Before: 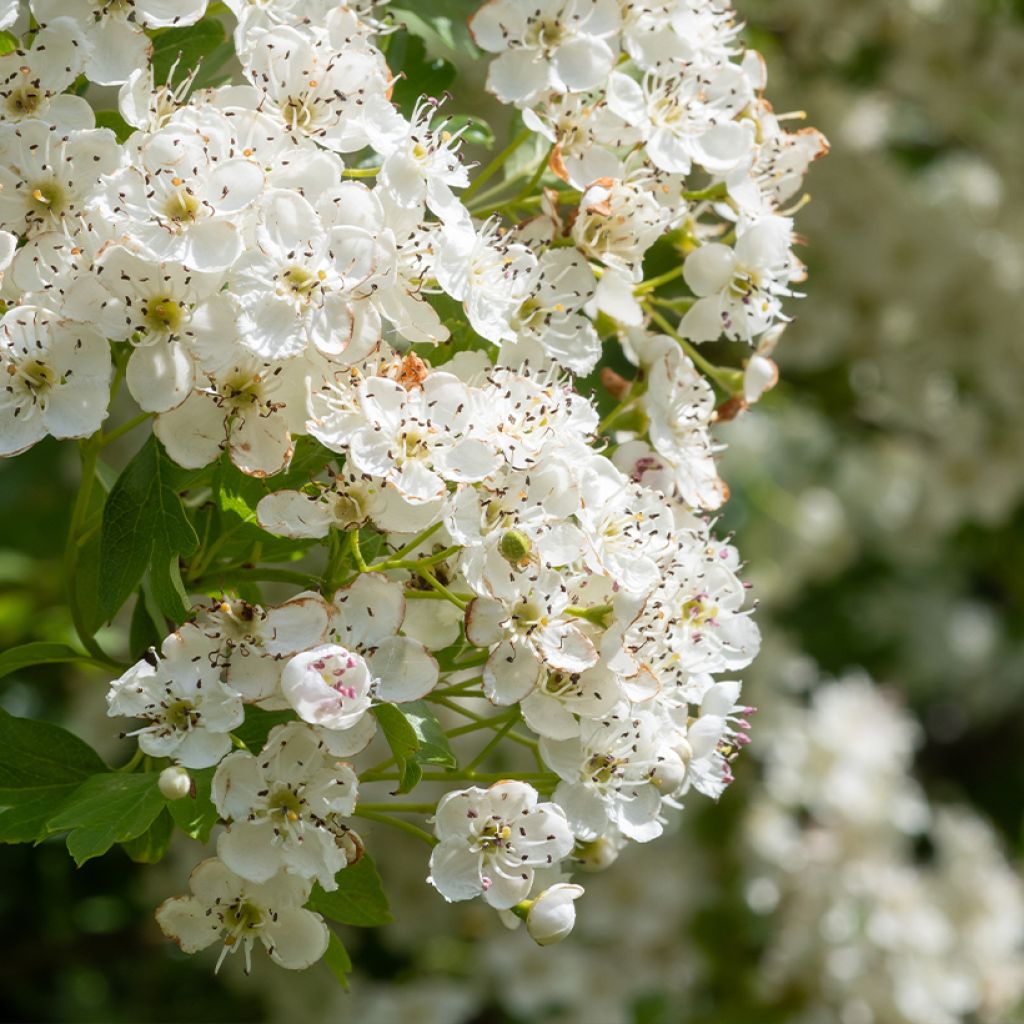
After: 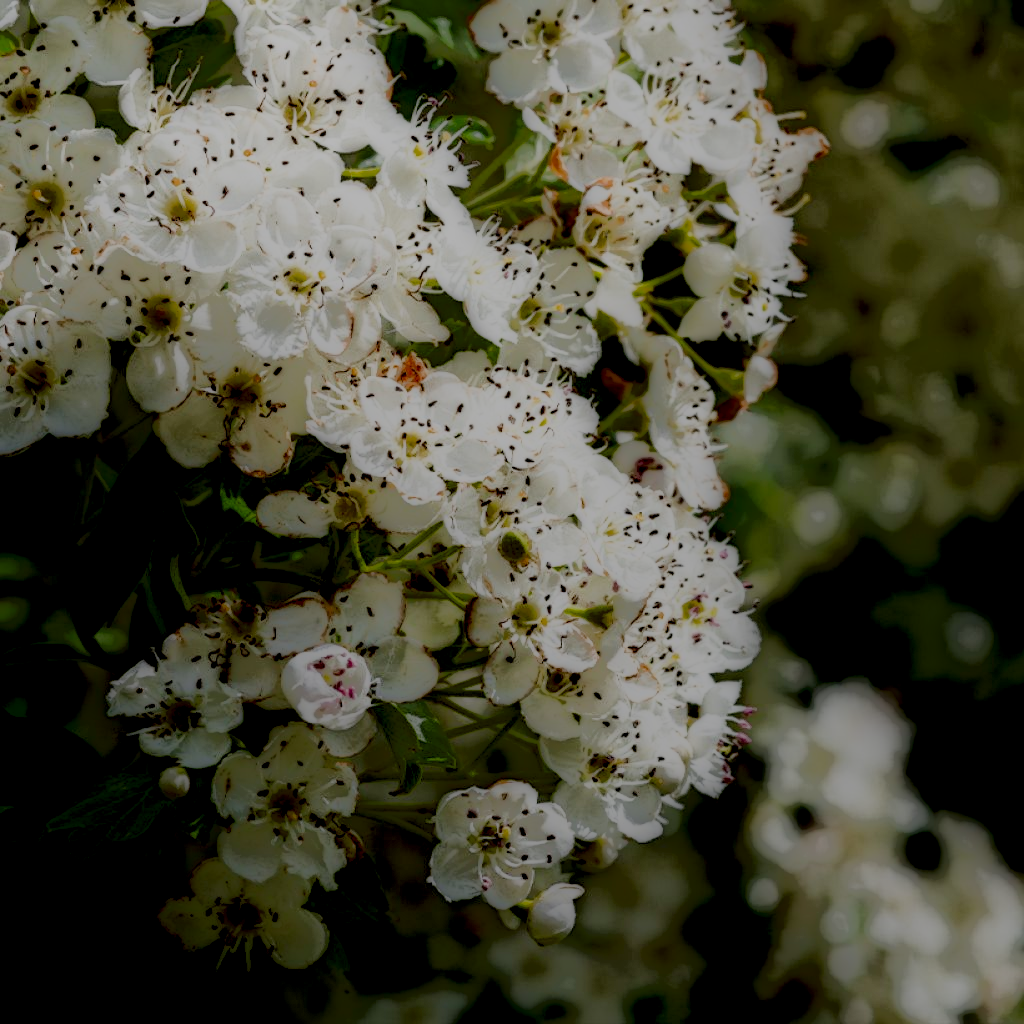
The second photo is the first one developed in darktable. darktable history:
sigmoid: on, module defaults
local contrast: highlights 0%, shadows 198%, detail 164%, midtone range 0.001
